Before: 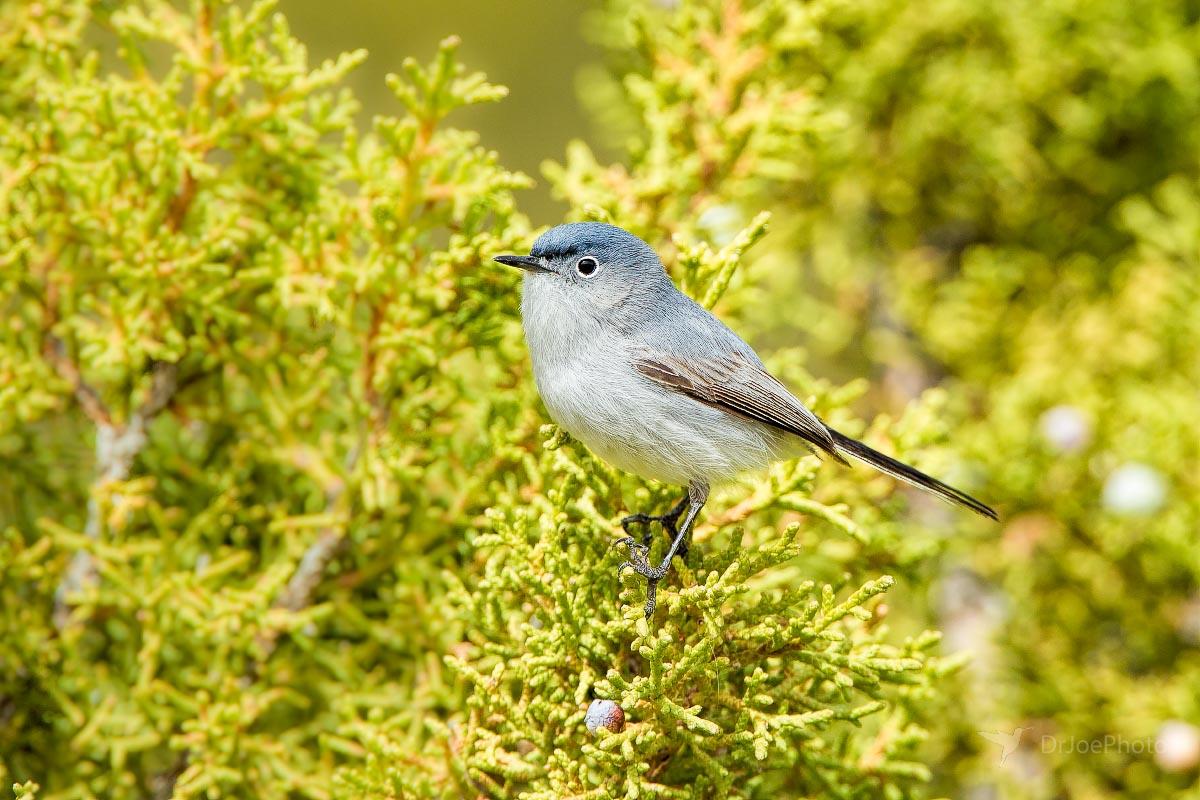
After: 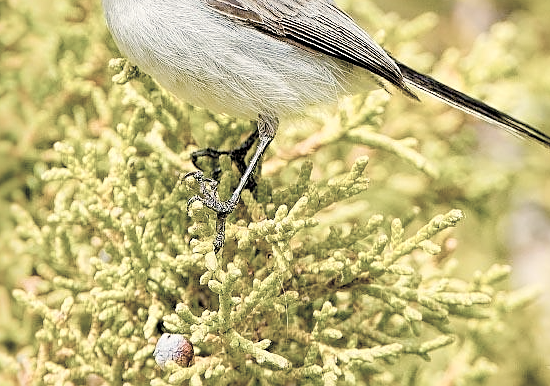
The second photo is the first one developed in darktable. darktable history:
crop: left 35.976%, top 45.819%, right 18.162%, bottom 5.807%
sharpen: on, module defaults
contrast brightness saturation: brightness 0.18, saturation -0.5
color balance rgb: shadows lift › chroma 3%, shadows lift › hue 240.84°, highlights gain › chroma 3%, highlights gain › hue 73.2°, global offset › luminance -0.5%, perceptual saturation grading › global saturation 20%, perceptual saturation grading › highlights -25%, perceptual saturation grading › shadows 50%, global vibrance 25.26%
